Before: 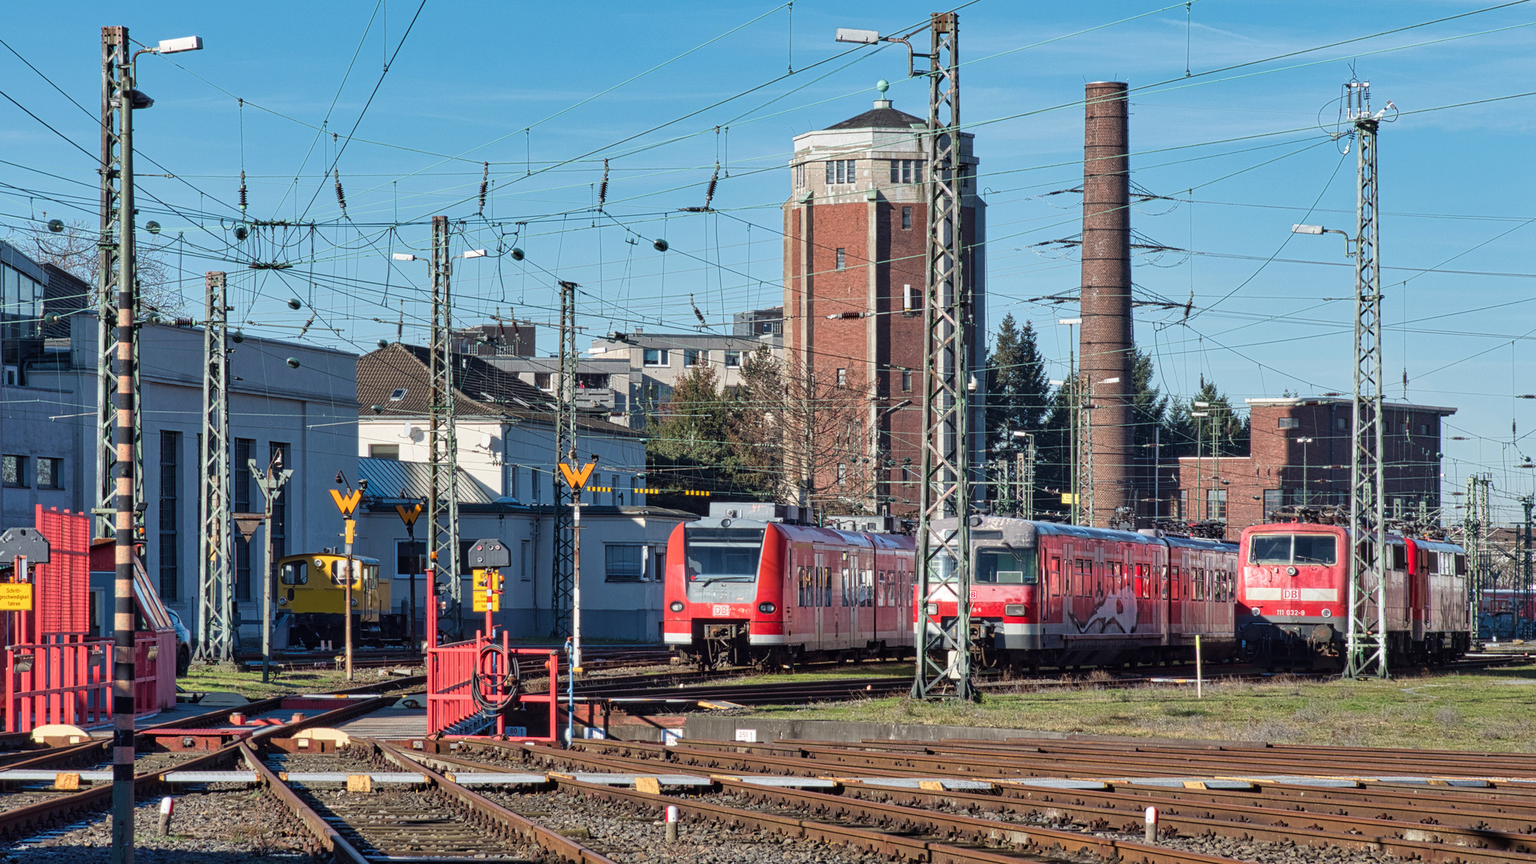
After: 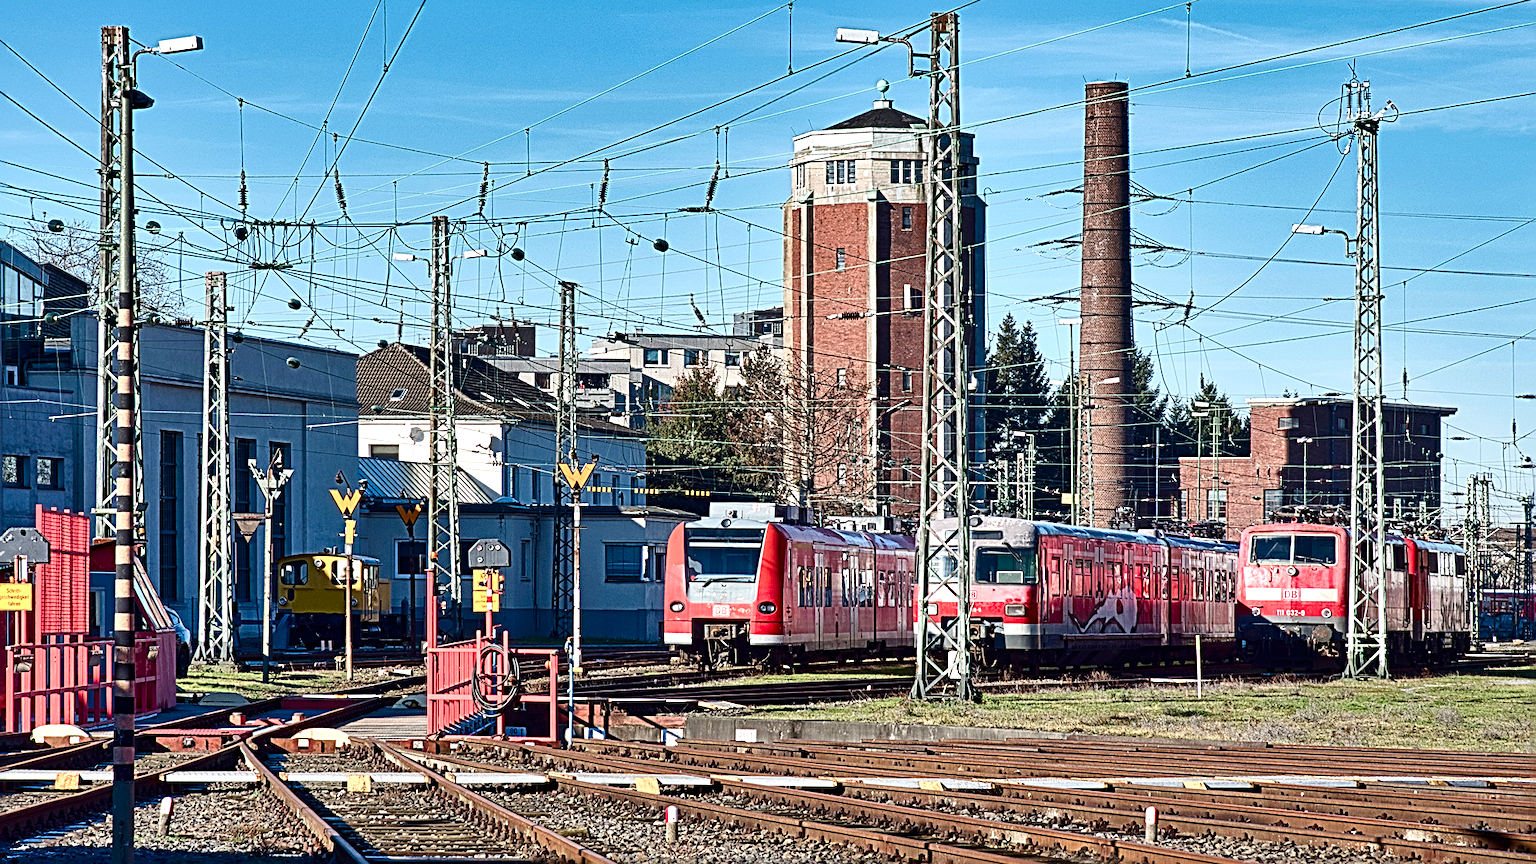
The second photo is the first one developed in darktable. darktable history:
color balance rgb: linear chroma grading › global chroma 7.899%, perceptual saturation grading › global saturation -10.577%, perceptual saturation grading › highlights -27.113%, perceptual saturation grading › shadows 20.834%
shadows and highlights: radius 108.18, shadows 23.28, highlights -58.68, low approximation 0.01, soften with gaussian
contrast brightness saturation: contrast 0.214, brightness -0.103, saturation 0.21
sharpen: radius 3.023, amount 0.769
exposure: exposure 0.478 EV, compensate highlight preservation false
